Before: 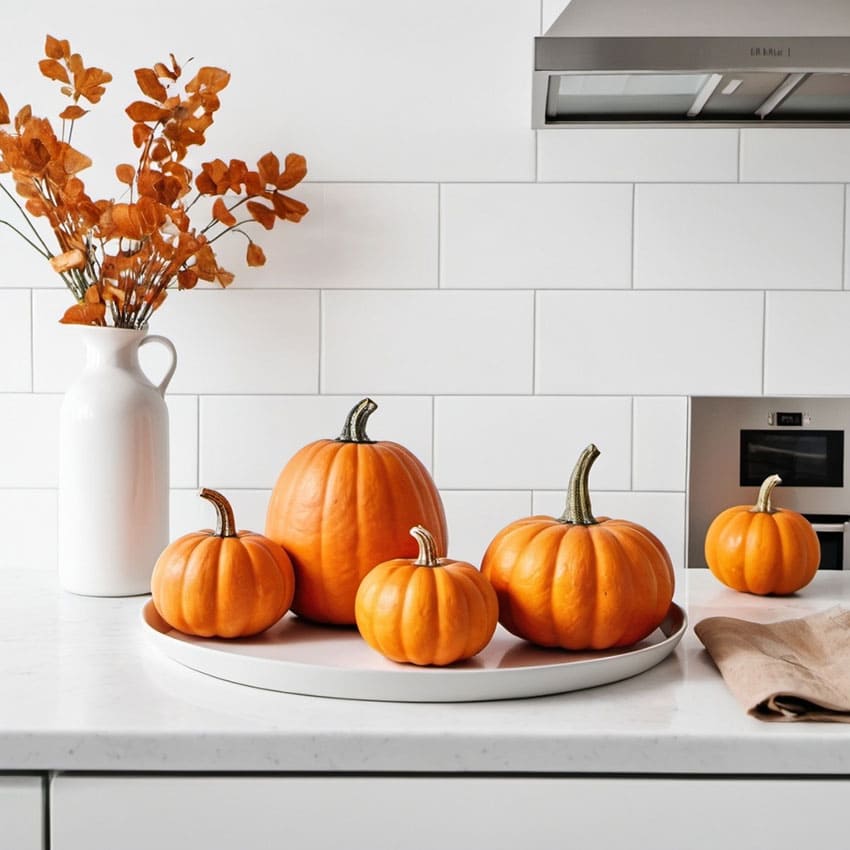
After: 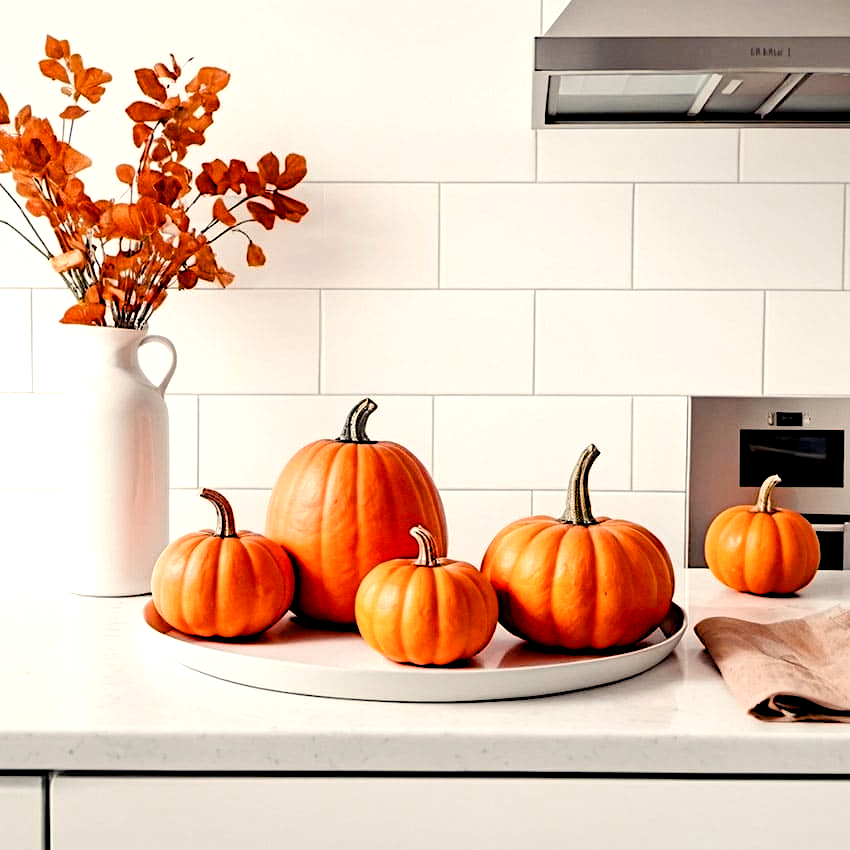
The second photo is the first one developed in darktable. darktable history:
haze removal: strength -0.05
contrast equalizer "negative clarity": octaves 7, y [[0.6 ×6], [0.55 ×6], [0 ×6], [0 ×6], [0 ×6]], mix -0.3
diffuse or sharpen "bloom 20%": radius span 32, 1st order speed 50%, 2nd order speed 50%, 3rd order speed 50%, 4th order speed 50% | blend: blend mode normal, opacity 20%; mask: uniform (no mask)
diffuse or sharpen "_builtin_sharpen demosaicing | AA filter": edge sensitivity 1, 1st order anisotropy 100%, 2nd order anisotropy 100%, 3rd order anisotropy 100%, 4th order anisotropy 100%, 1st order speed -25%, 2nd order speed -25%, 3rd order speed -25%, 4th order speed -25%
tone equalizer "_builtin_contrast tone curve | soft": -8 EV -0.417 EV, -7 EV -0.389 EV, -6 EV -0.333 EV, -5 EV -0.222 EV, -3 EV 0.222 EV, -2 EV 0.333 EV, -1 EV 0.389 EV, +0 EV 0.417 EV, edges refinement/feathering 500, mask exposure compensation -1.57 EV, preserve details no
color balance rgb "creative | pacific": shadows lift › chroma 3%, shadows lift › hue 280.8°, power › hue 330°, highlights gain › chroma 3%, highlights gain › hue 75.6°, global offset › luminance -1%, perceptual saturation grading › global saturation 20%, perceptual saturation grading › highlights -25%, perceptual saturation grading › shadows 50%, global vibrance 20%
color equalizer "creative | pacific": saturation › orange 1.03, saturation › yellow 0.883, saturation › green 0.883, saturation › blue 1.08, saturation › magenta 1.05, hue › orange -4.88, hue › green 8.78, brightness › red 1.06, brightness › orange 1.08, brightness › yellow 0.916, brightness › green 0.916, brightness › cyan 1.04, brightness › blue 1.12, brightness › magenta 1.07
rgb primaries "creative | pacific": red hue -0.042, red purity 1.1, green hue 0.047, green purity 1.12, blue hue -0.089, blue purity 0.88
grain: coarseness 0.09 ISO, strength 10% | blend: blend mode normal, opacity 100%; mask: uniform (no mask)
